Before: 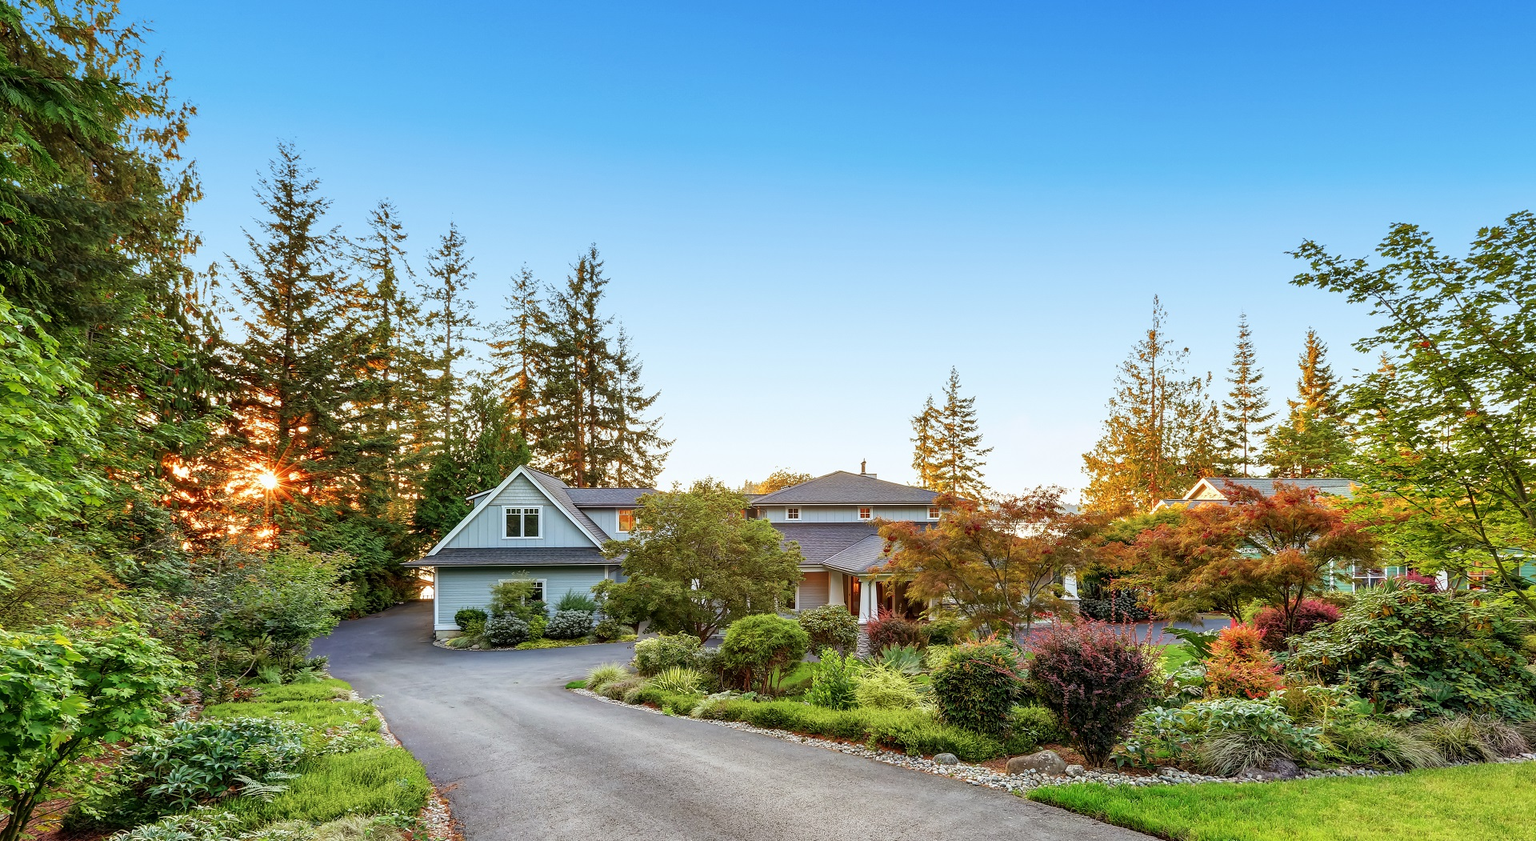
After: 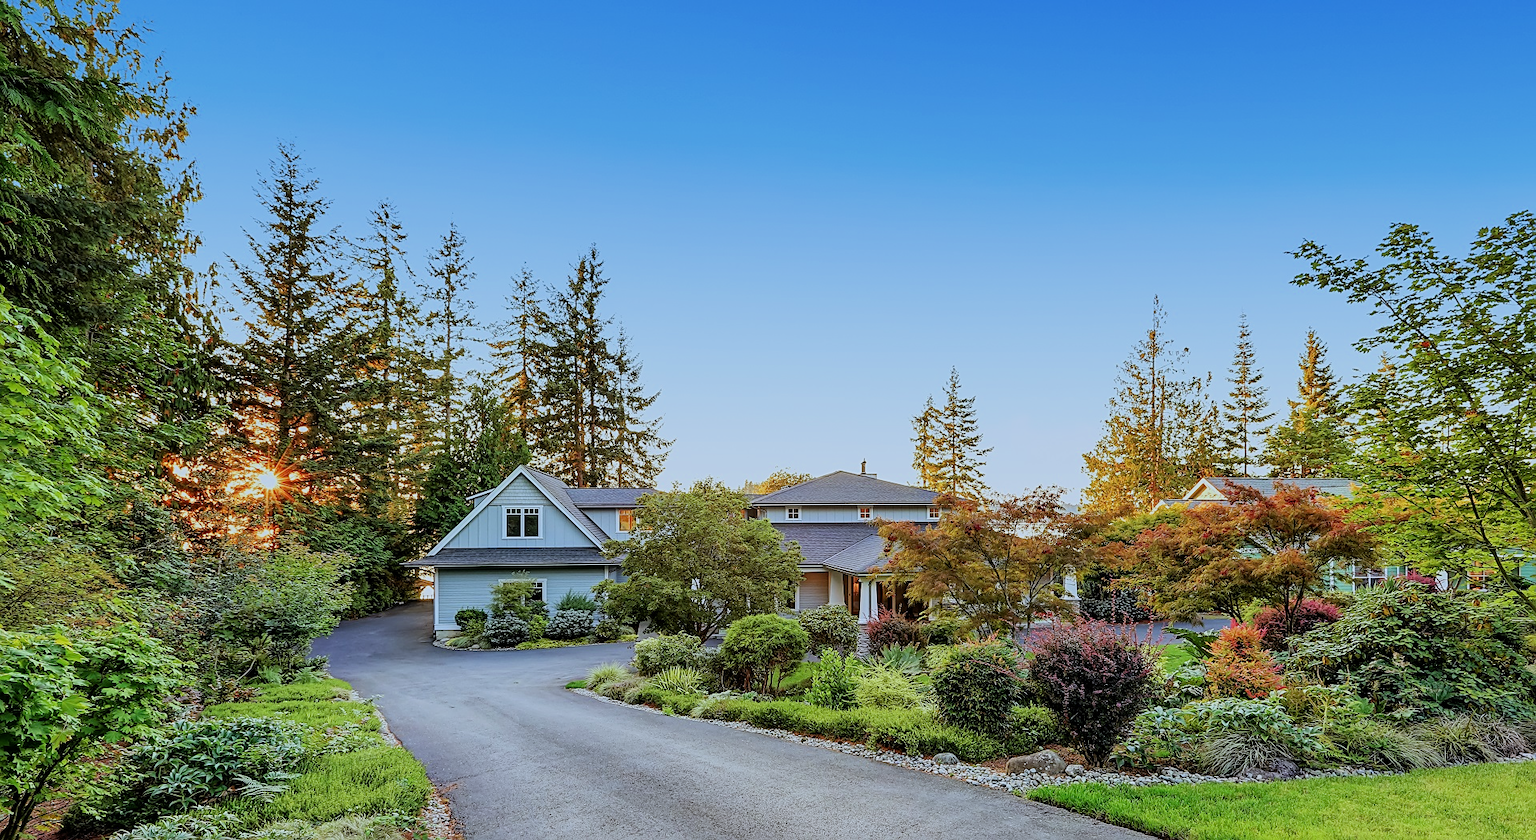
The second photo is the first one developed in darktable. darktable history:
sharpen: on, module defaults
white balance: red 0.924, blue 1.095
filmic rgb: black relative exposure -7.65 EV, white relative exposure 4.56 EV, hardness 3.61, color science v6 (2022)
